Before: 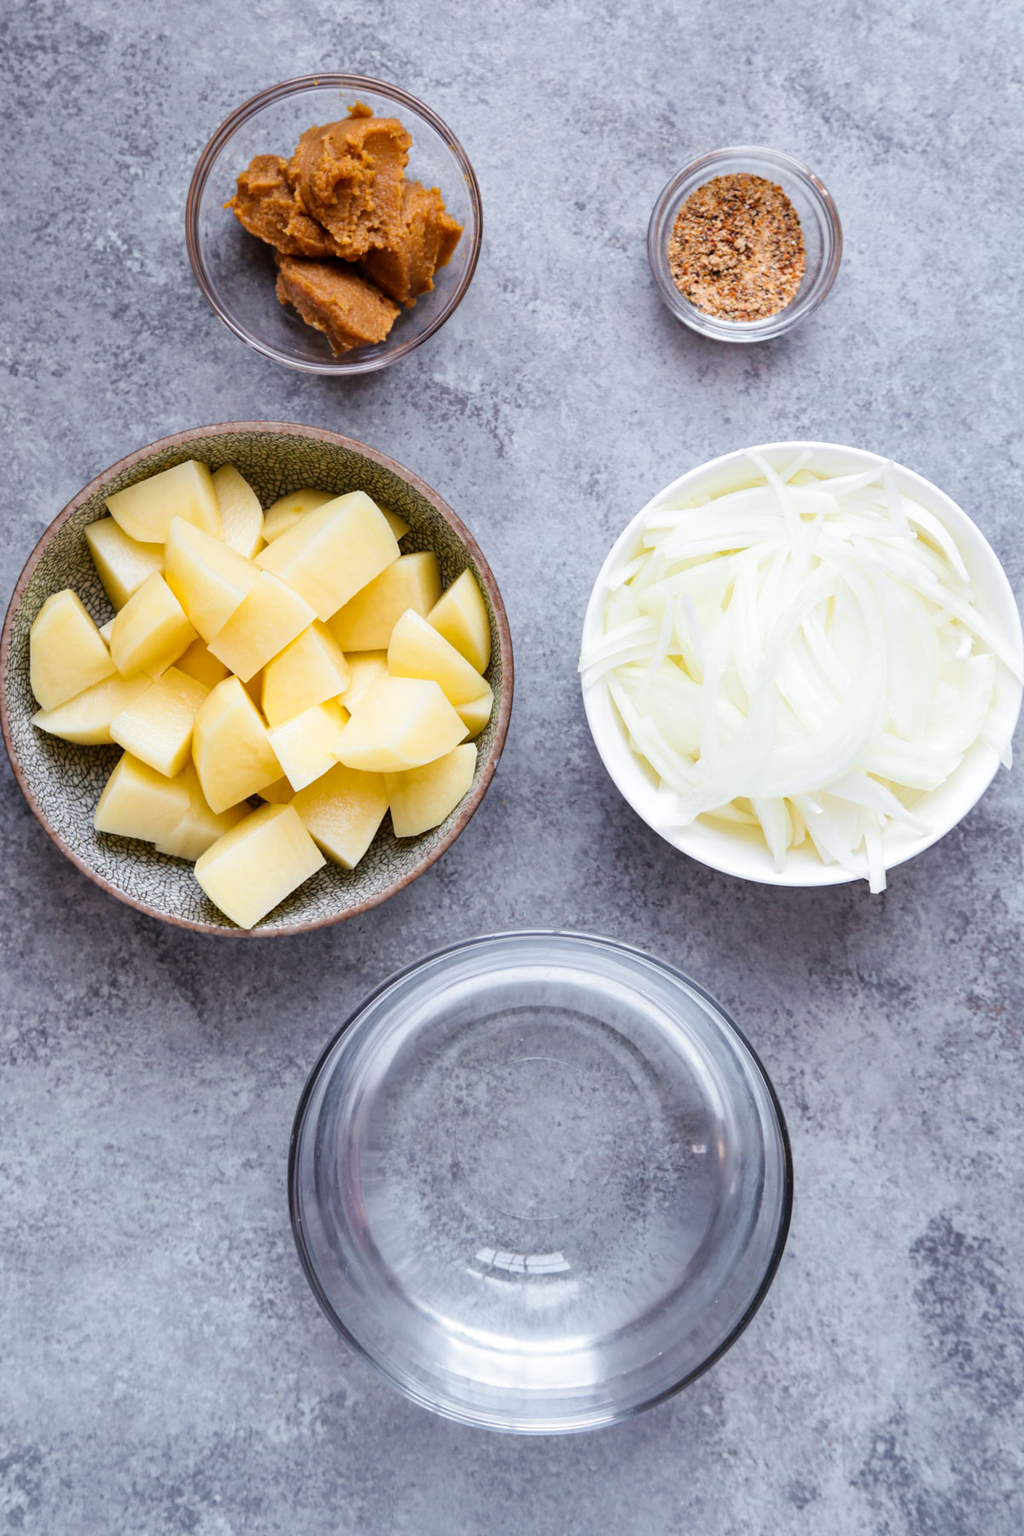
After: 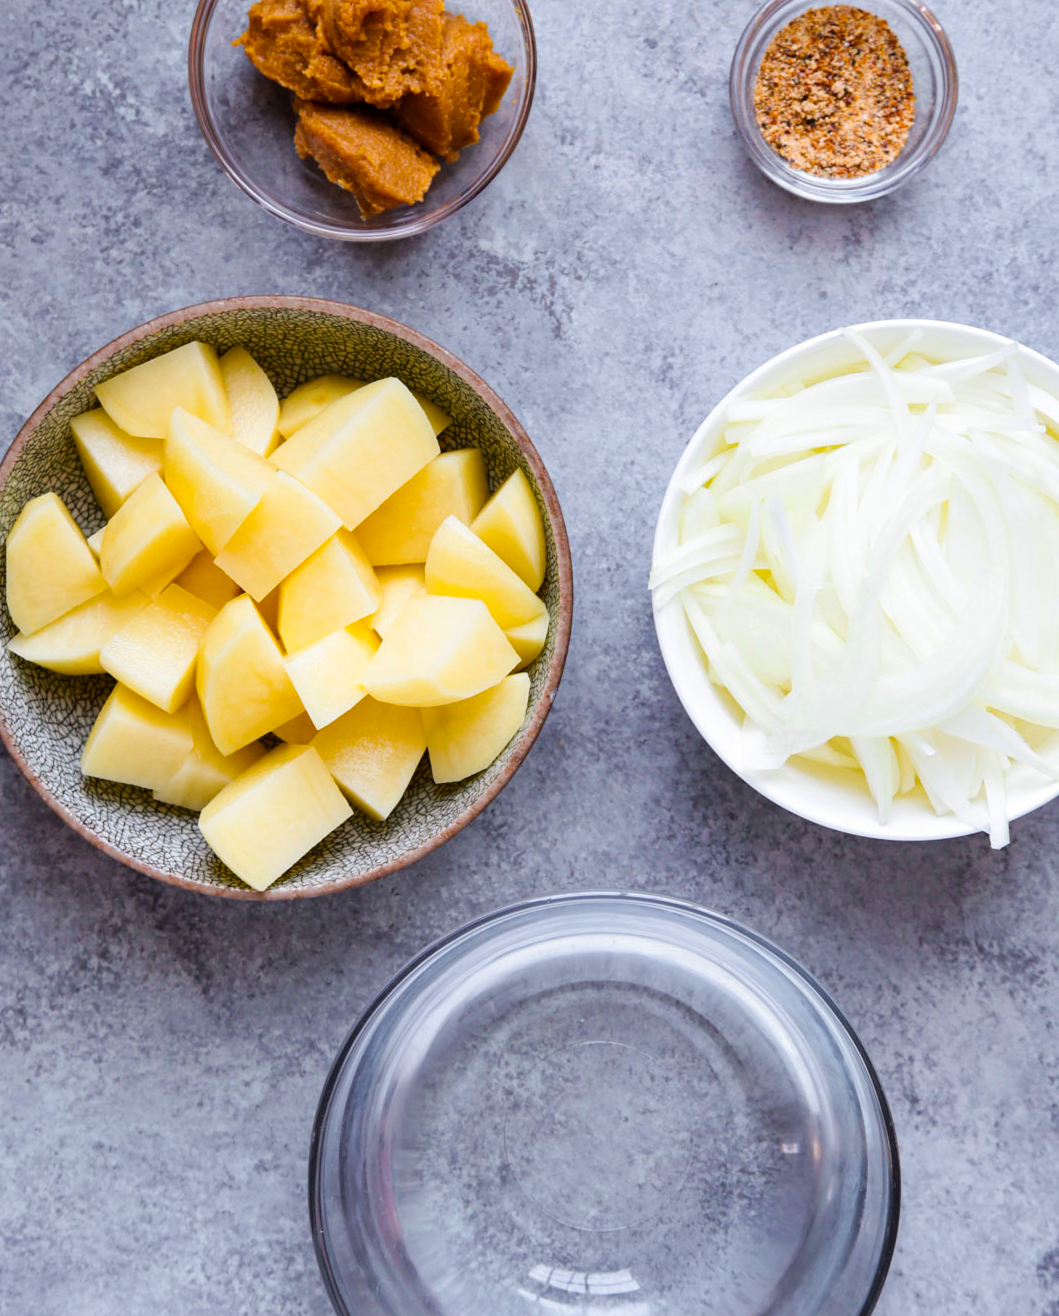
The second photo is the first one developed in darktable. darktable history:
crop and rotate: left 2.42%, top 11.011%, right 9.267%, bottom 15.867%
color balance rgb: linear chroma grading › global chroma 14.501%, perceptual saturation grading › global saturation 0.679%, perceptual saturation grading › mid-tones 11.024%, global vibrance 20%
